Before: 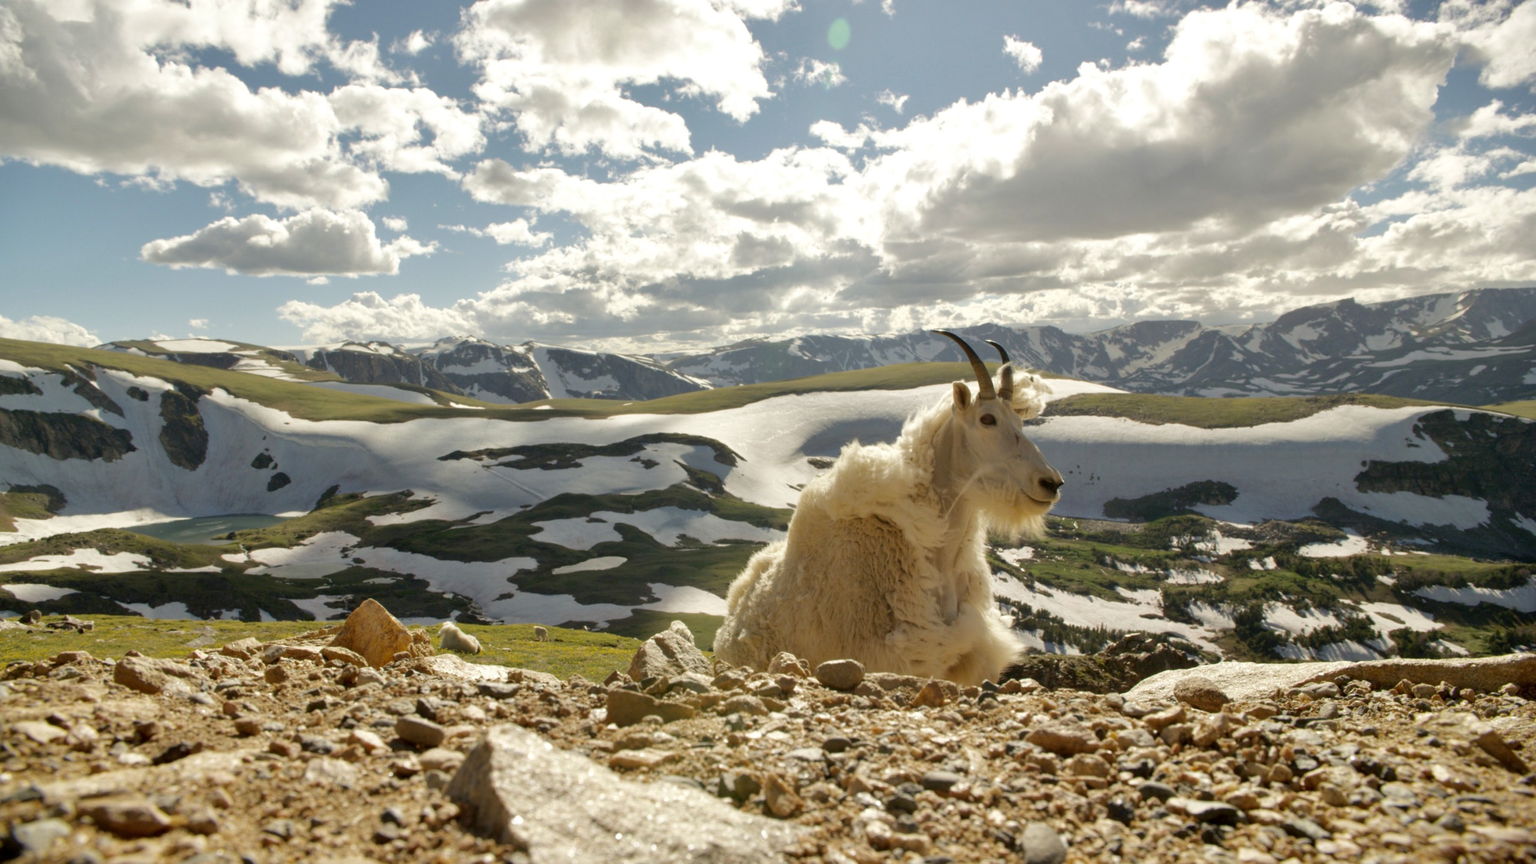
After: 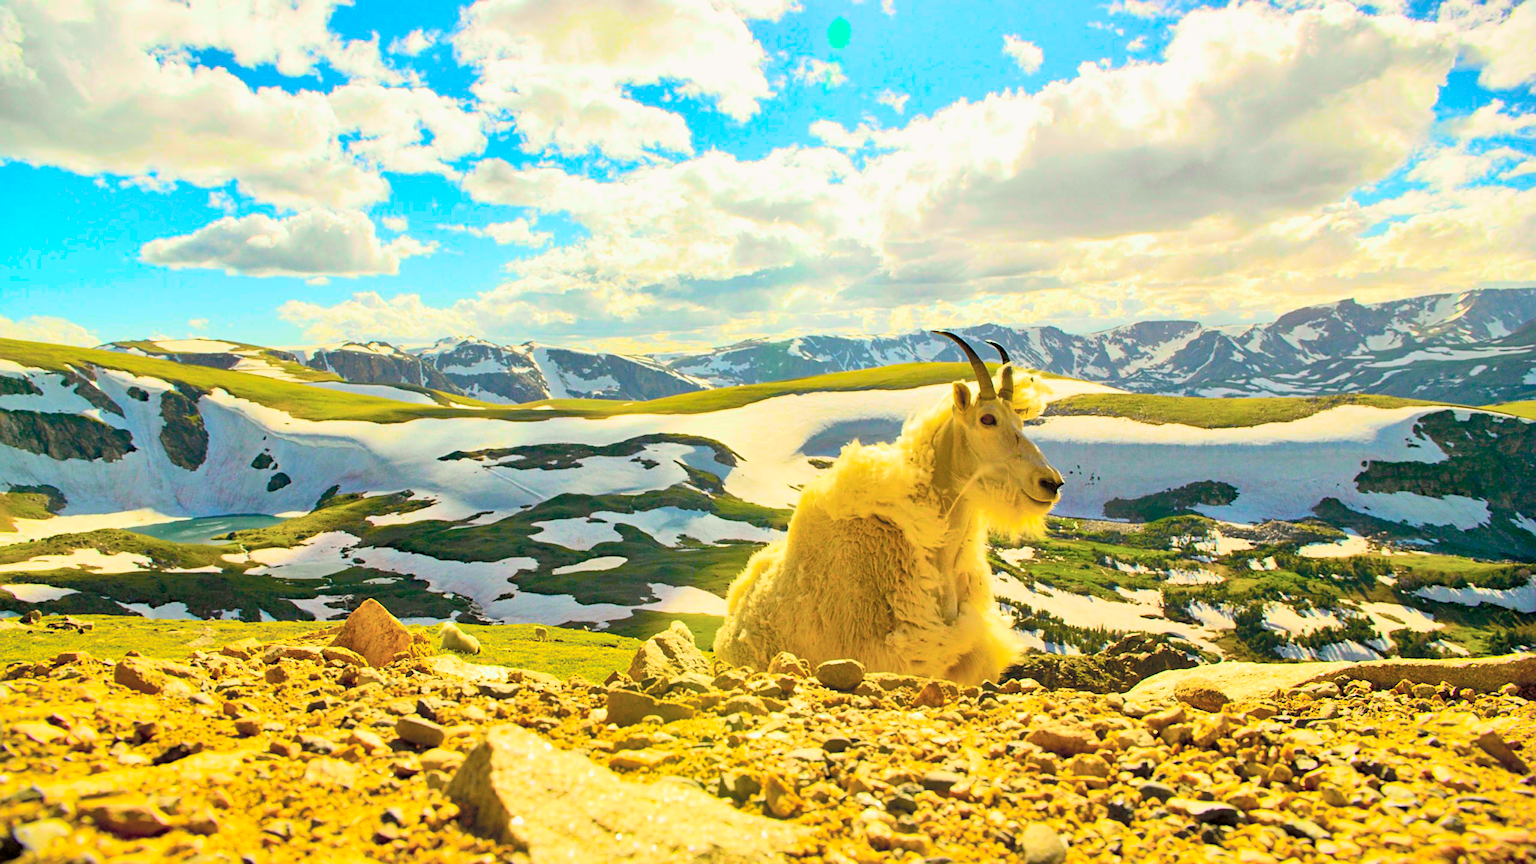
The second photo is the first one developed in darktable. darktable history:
tone curve: curves: ch0 [(0, 0) (0.068, 0.031) (0.183, 0.13) (0.341, 0.319) (0.547, 0.545) (0.828, 0.817) (1, 0.968)]; ch1 [(0, 0) (0.23, 0.166) (0.34, 0.308) (0.371, 0.337) (0.429, 0.408) (0.477, 0.466) (0.499, 0.5) (0.529, 0.528) (0.559, 0.578) (0.743, 0.798) (1, 1)]; ch2 [(0, 0) (0.431, 0.419) (0.495, 0.502) (0.524, 0.525) (0.568, 0.543) (0.6, 0.597) (0.634, 0.644) (0.728, 0.722) (1, 1)], color space Lab, independent channels, preserve colors none
haze removal: compatibility mode true, adaptive false
exposure: exposure 0.493 EV, compensate highlight preservation false
tone equalizer: on, module defaults
sharpen: on, module defaults
contrast brightness saturation: contrast 0.43, brightness 0.56, saturation -0.19
shadows and highlights: on, module defaults
color balance rgb: linear chroma grading › global chroma 42%, perceptual saturation grading › global saturation 42%, global vibrance 33%
